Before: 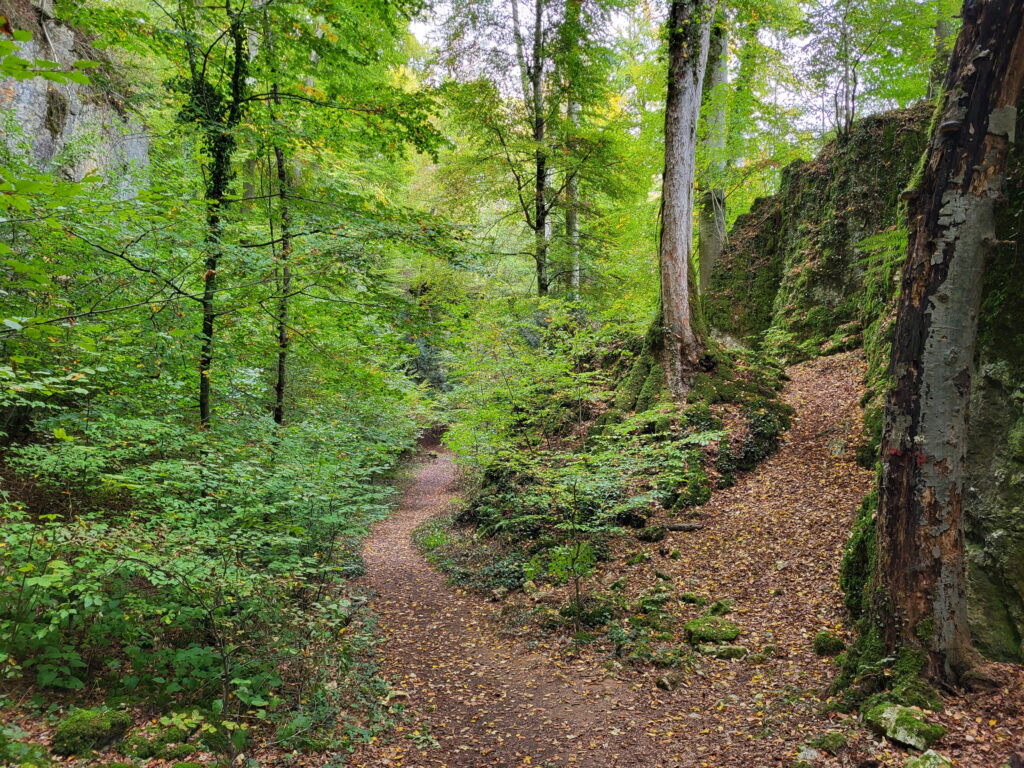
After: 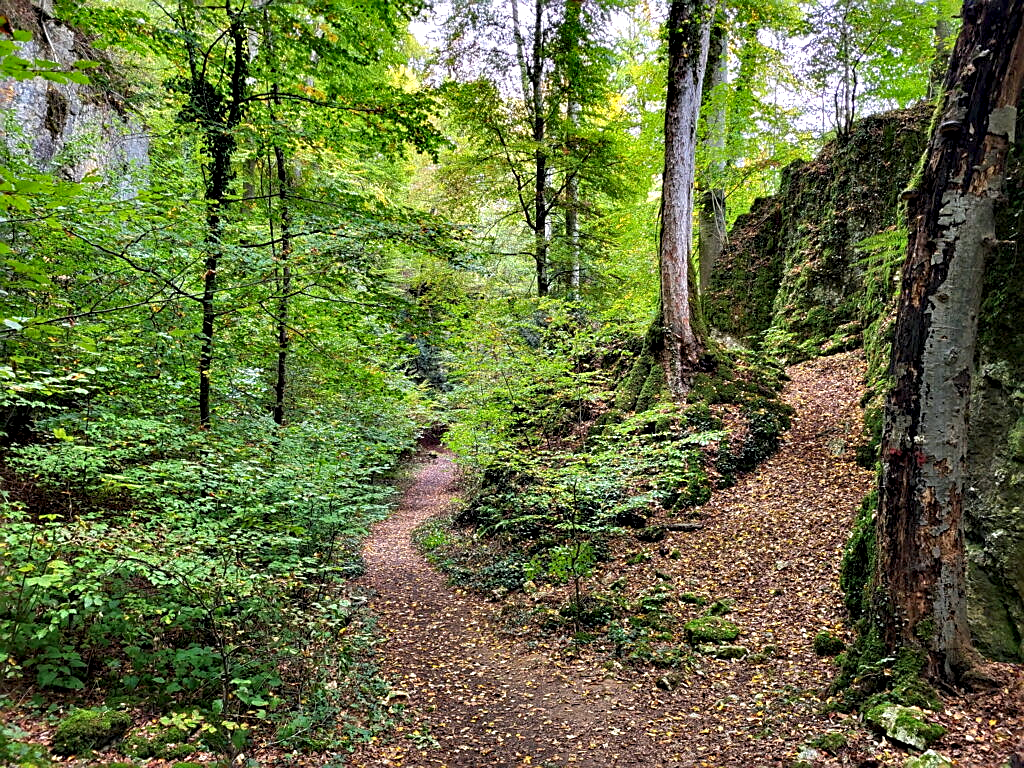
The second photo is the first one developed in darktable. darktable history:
shadows and highlights: shadows 25.33, highlights -25.16
tone equalizer: on, module defaults
contrast equalizer: y [[0.6 ×6], [0.55 ×6], [0 ×6], [0 ×6], [0 ×6]]
sharpen: on, module defaults
